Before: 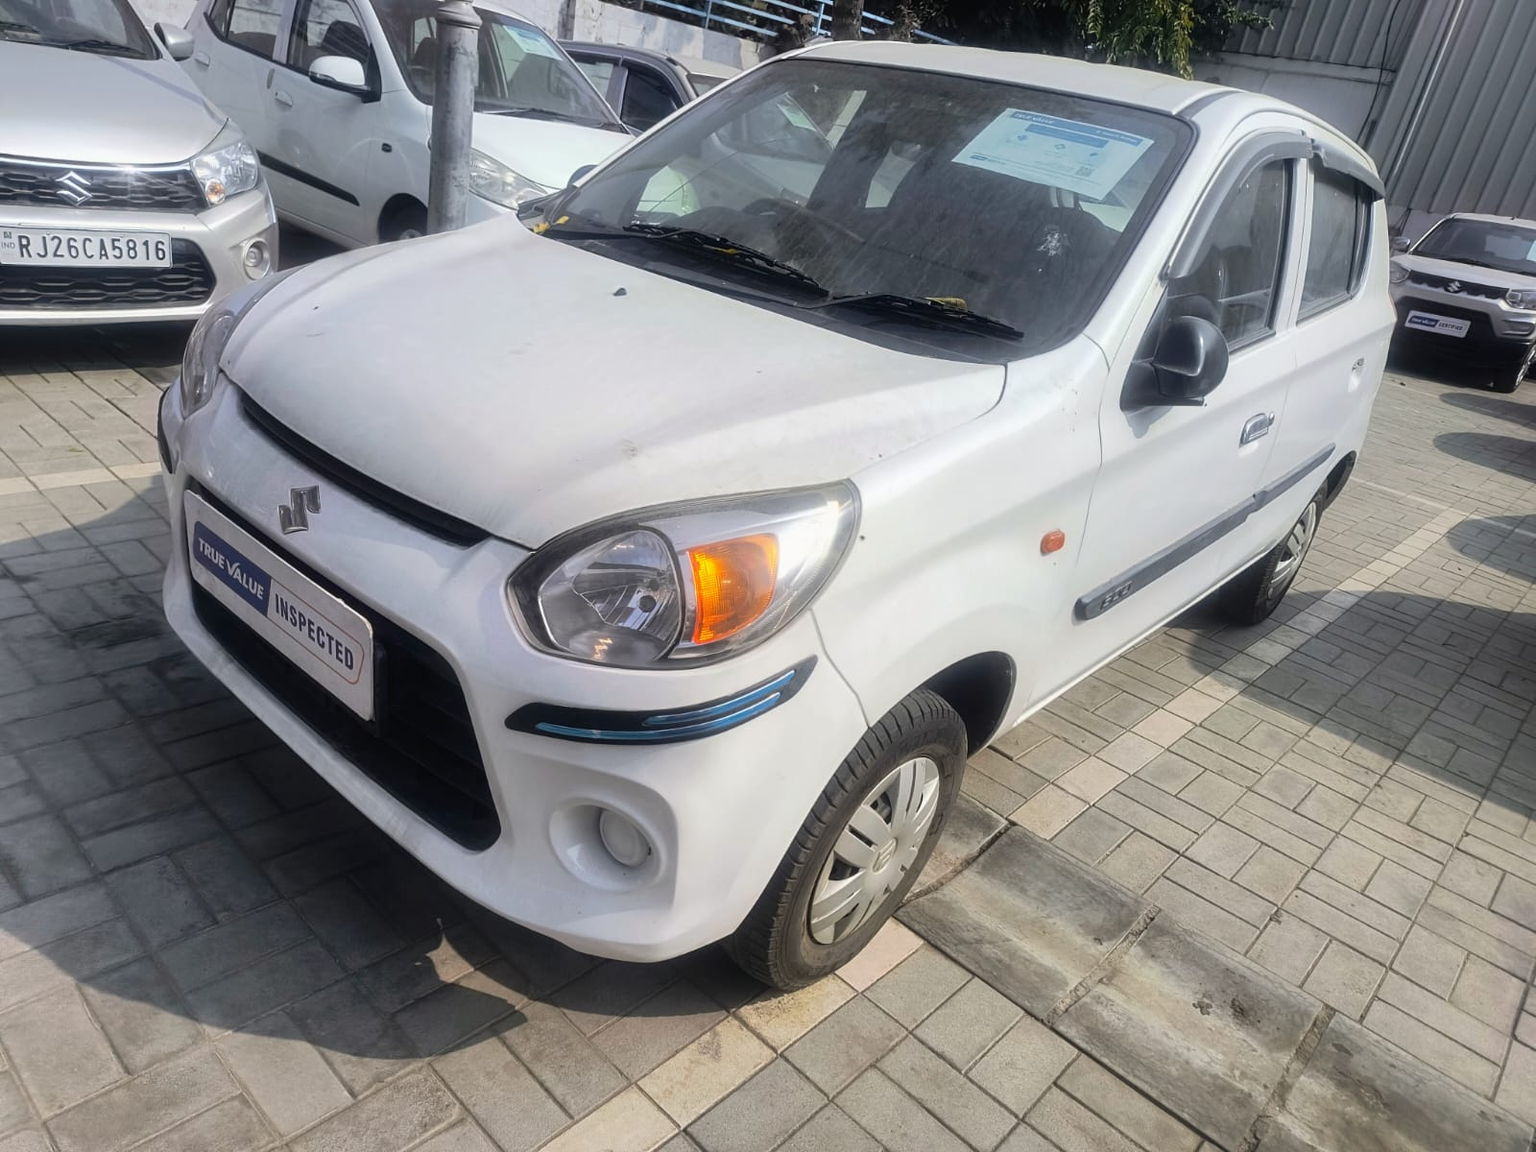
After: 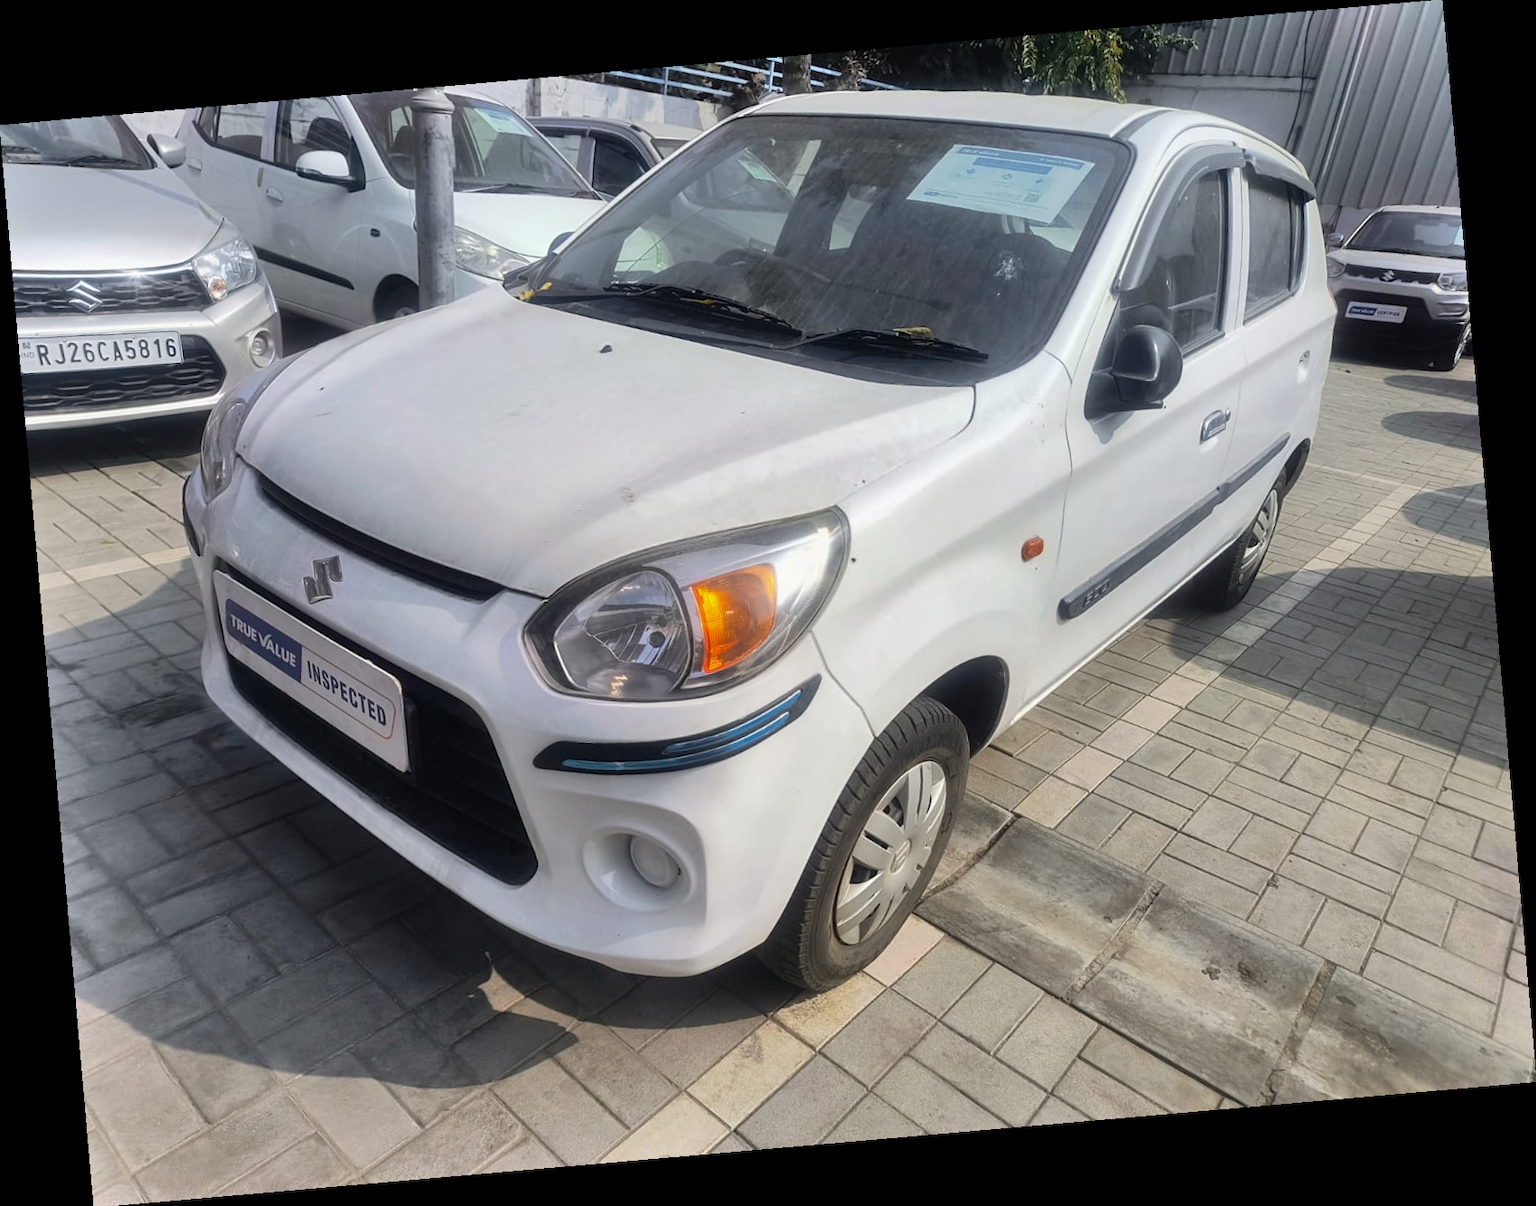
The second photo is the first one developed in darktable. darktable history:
shadows and highlights: shadows color adjustment 97.66%, soften with gaussian
rotate and perspective: rotation -4.98°, automatic cropping off
